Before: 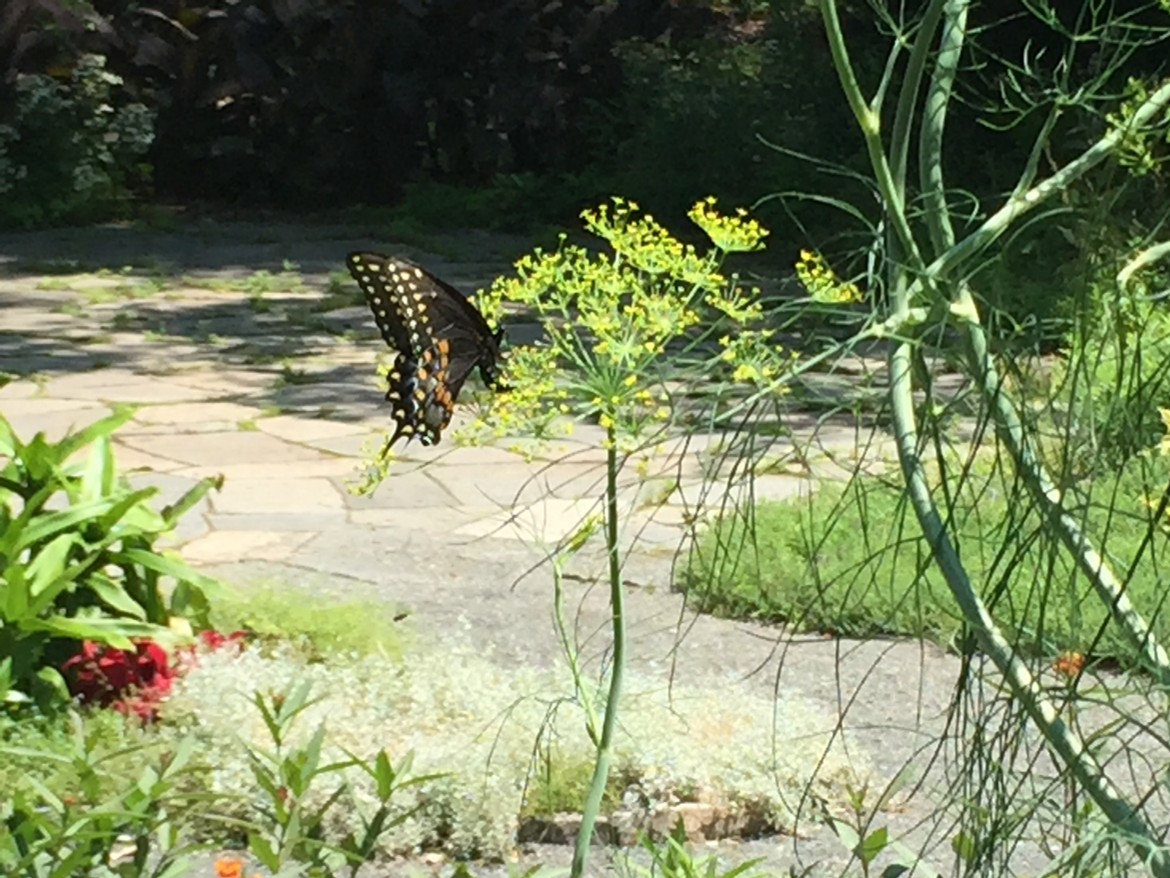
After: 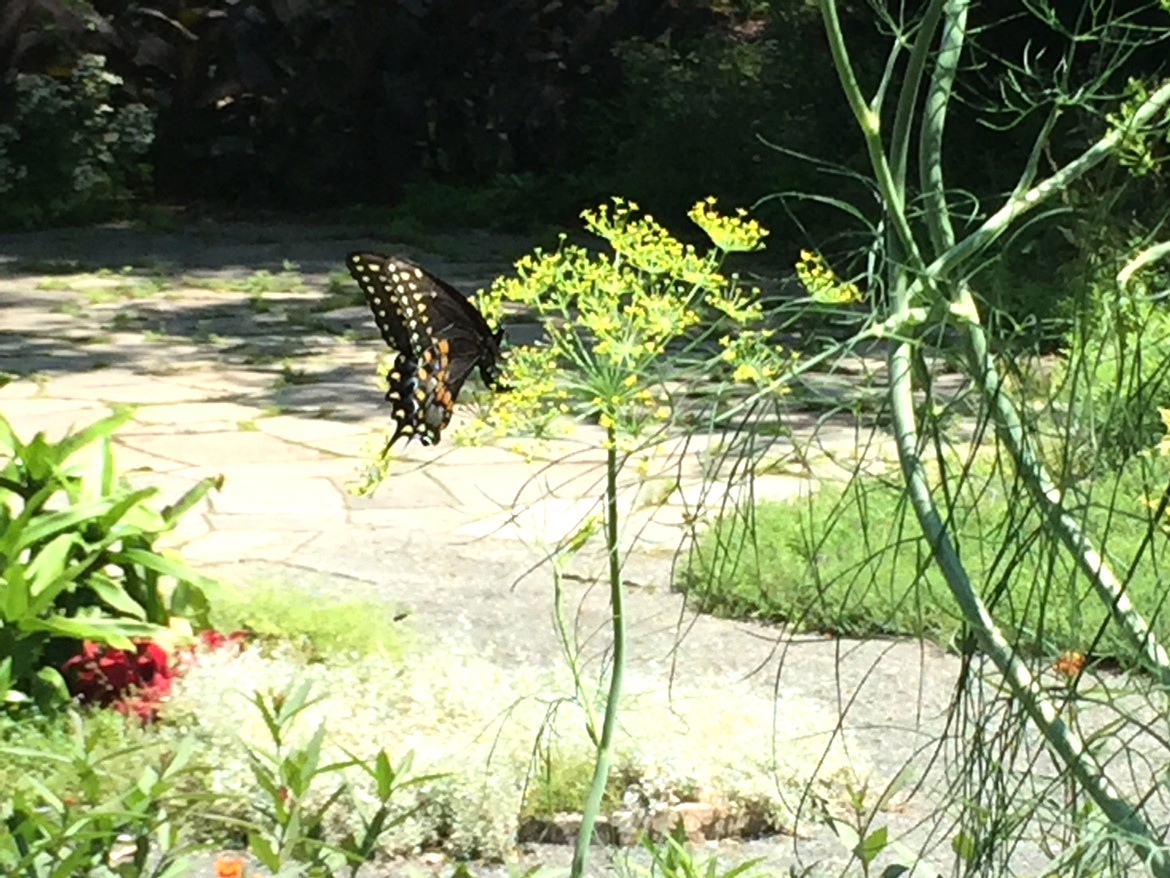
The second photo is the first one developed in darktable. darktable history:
tone equalizer: -8 EV -0.41 EV, -7 EV -0.41 EV, -6 EV -0.369 EV, -5 EV -0.261 EV, -3 EV 0.202 EV, -2 EV 0.358 EV, -1 EV 0.371 EV, +0 EV 0.399 EV, mask exposure compensation -0.49 EV
